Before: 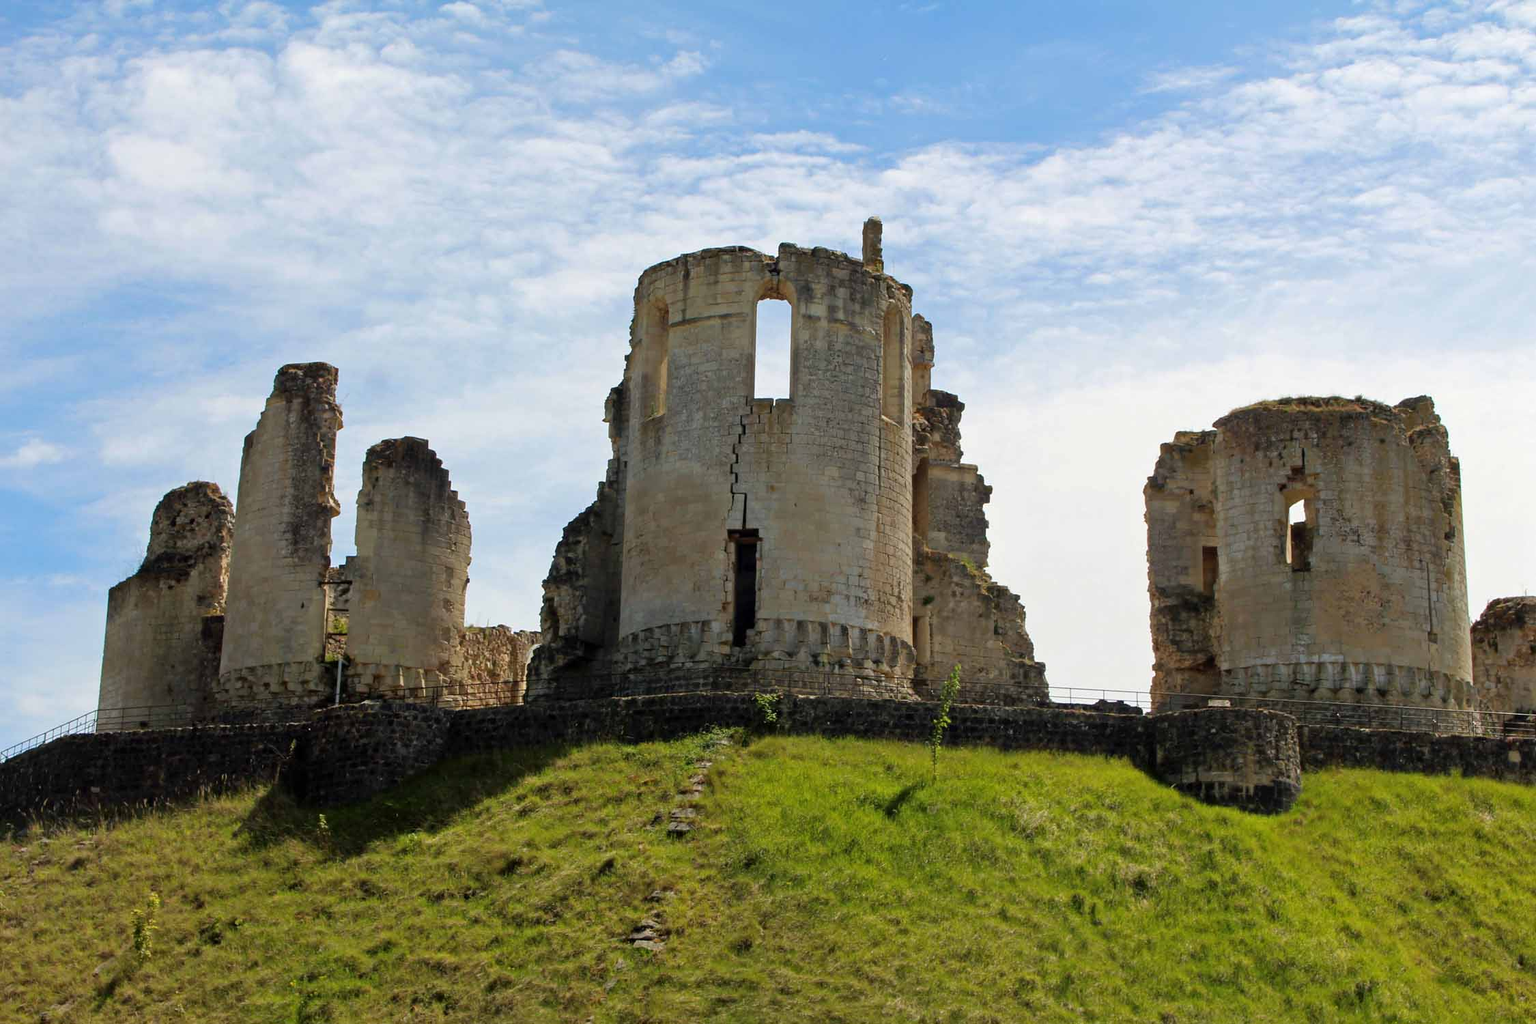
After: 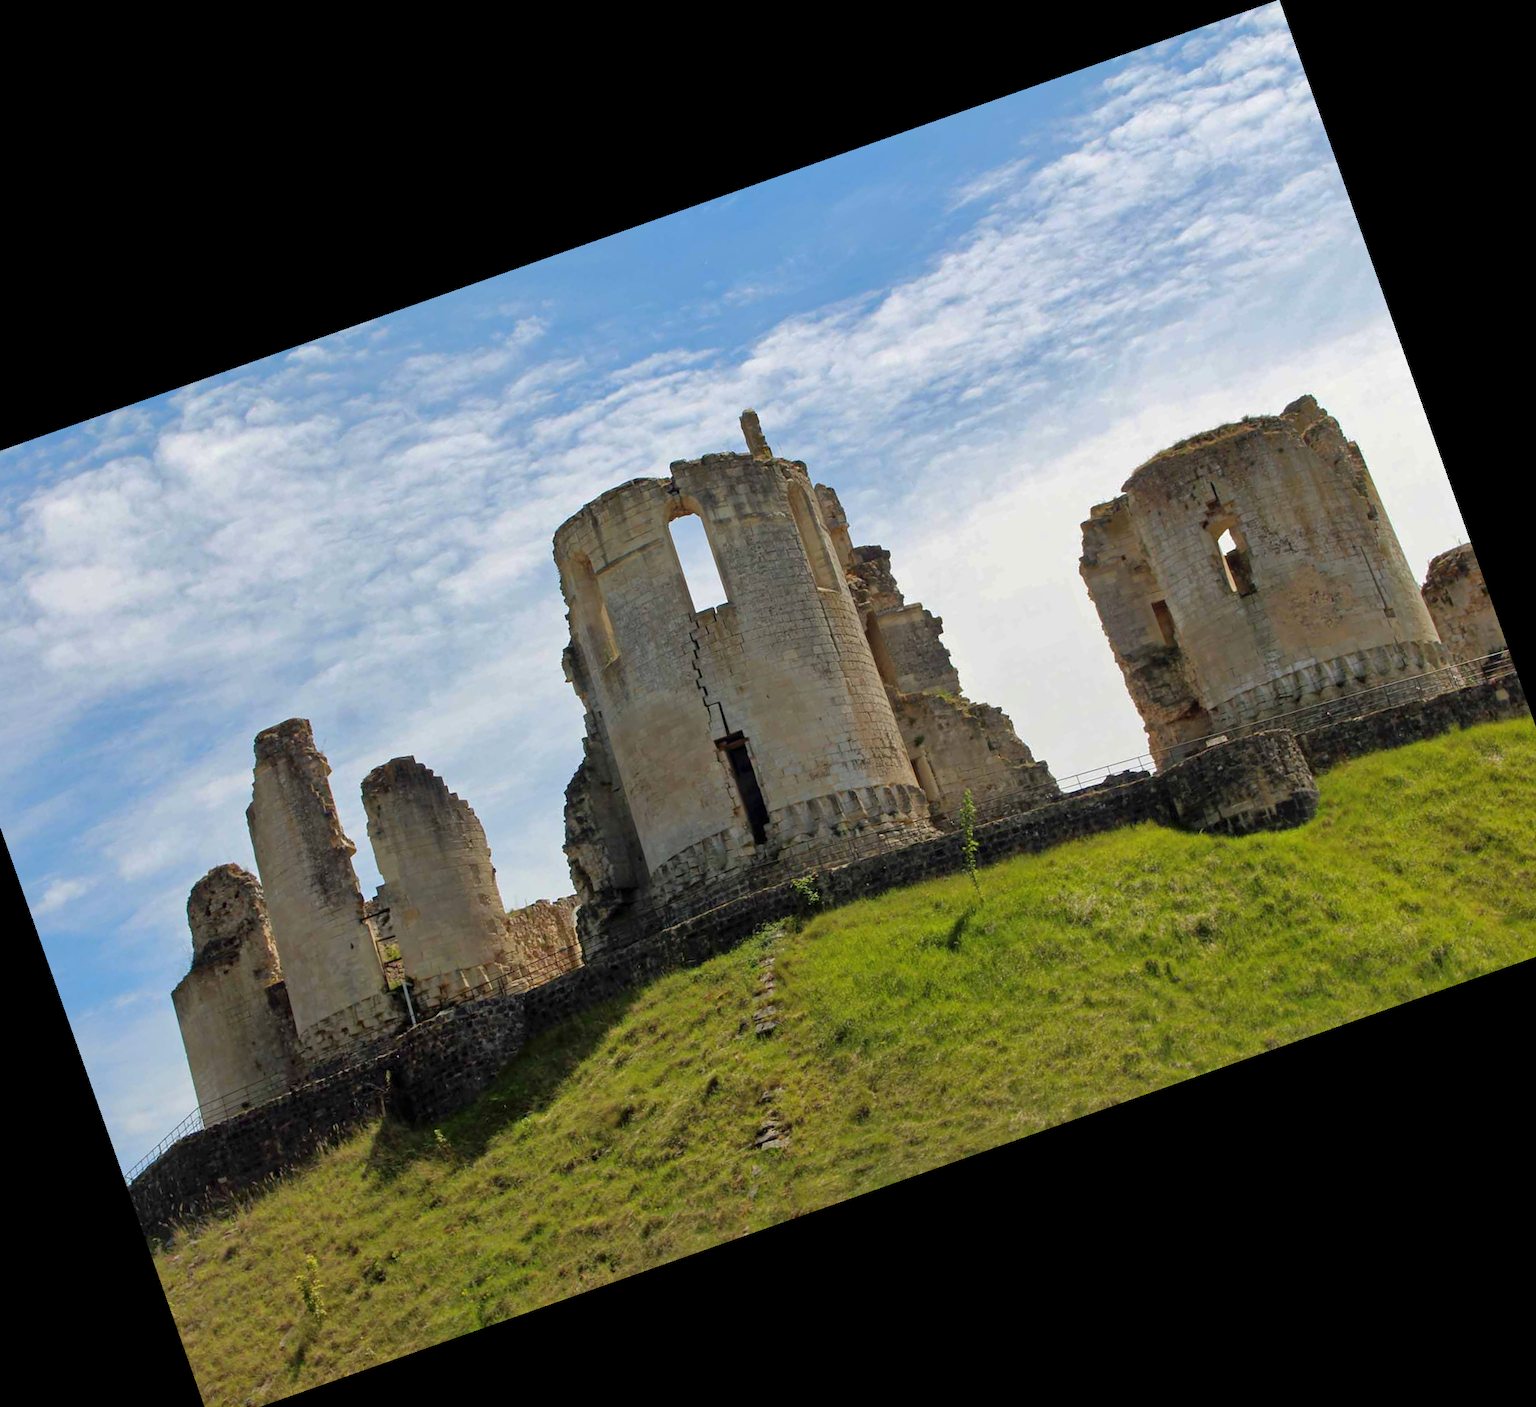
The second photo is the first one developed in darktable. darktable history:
shadows and highlights: on, module defaults
crop and rotate: angle 19.43°, left 6.812%, right 4.125%, bottom 1.087%
